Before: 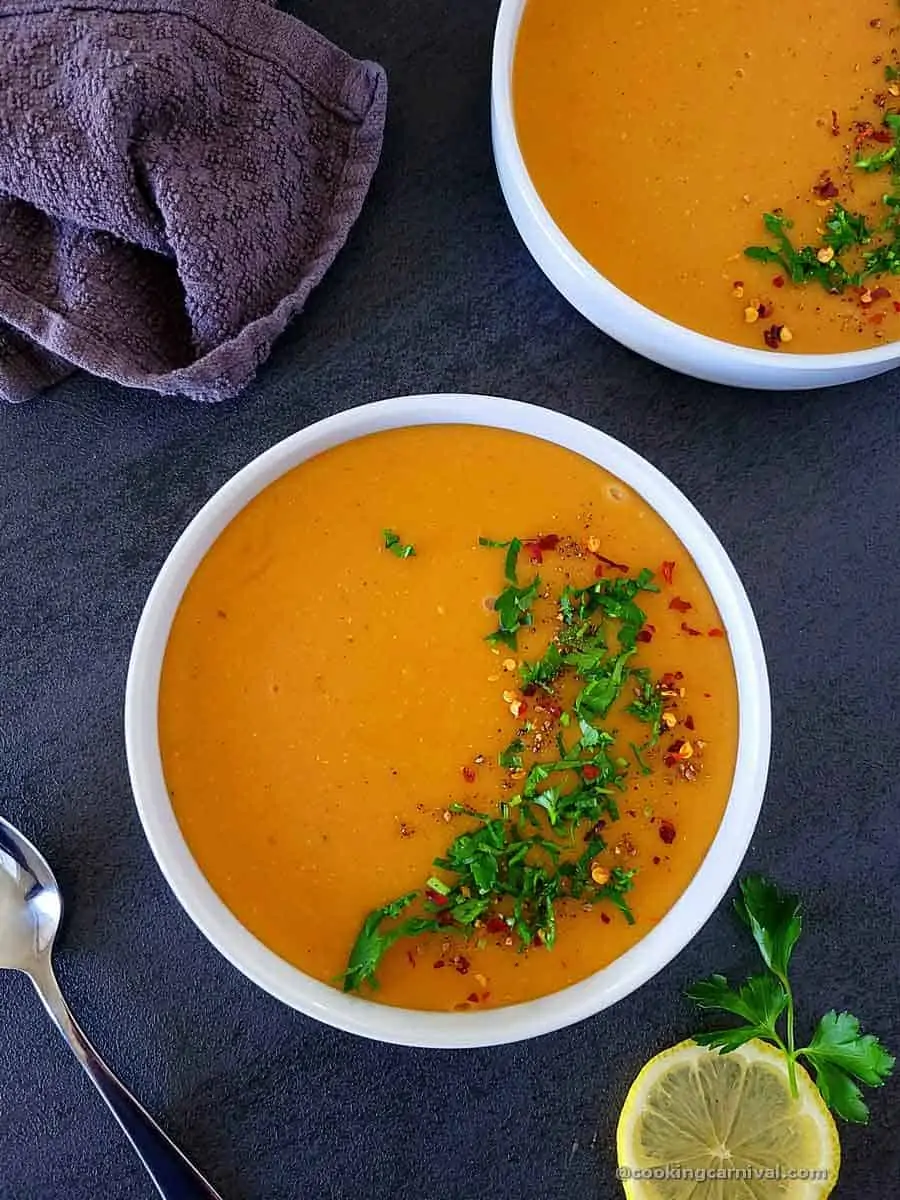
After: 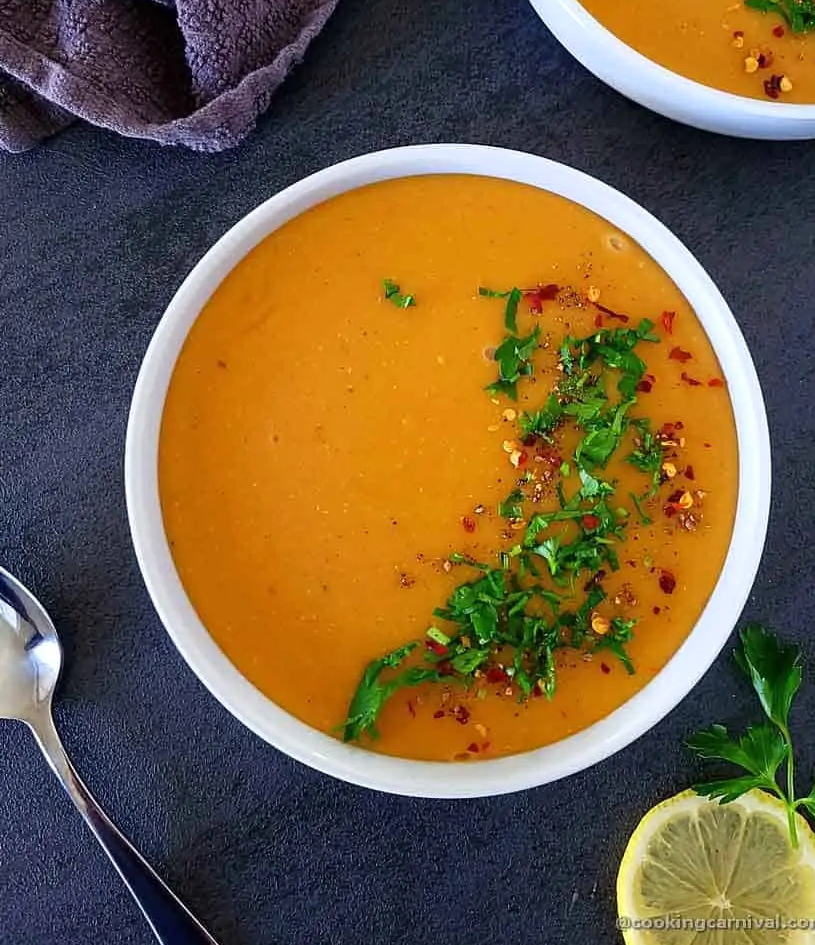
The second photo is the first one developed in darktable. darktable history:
crop: top 20.916%, right 9.437%, bottom 0.316%
shadows and highlights: shadows 0, highlights 40
